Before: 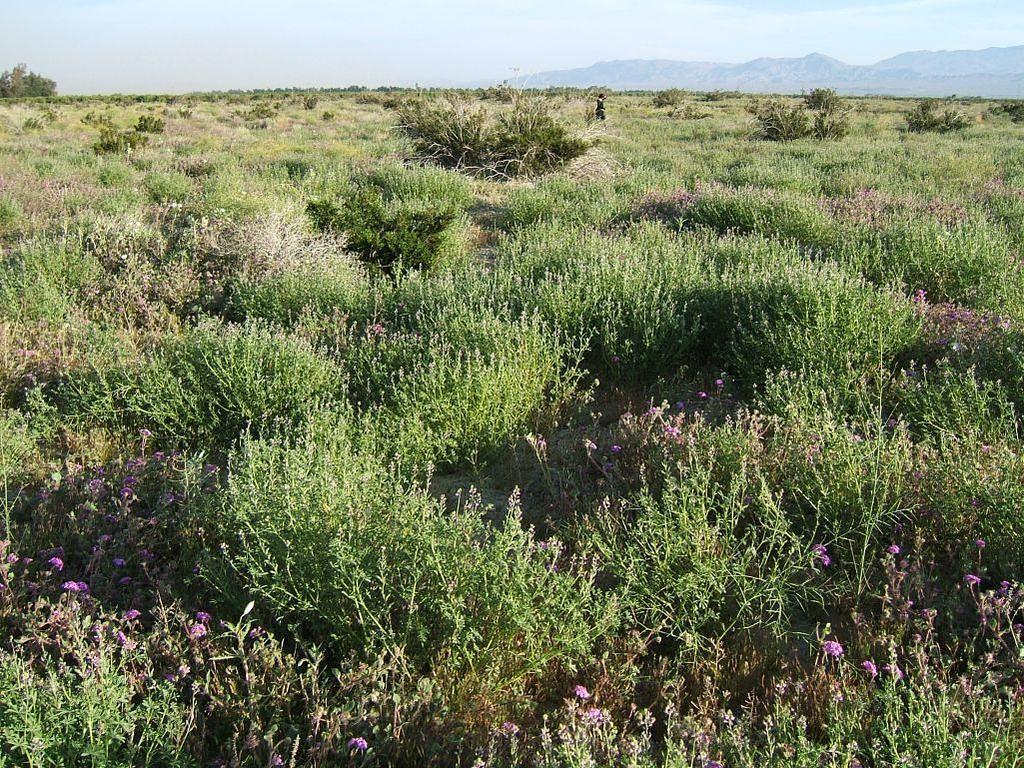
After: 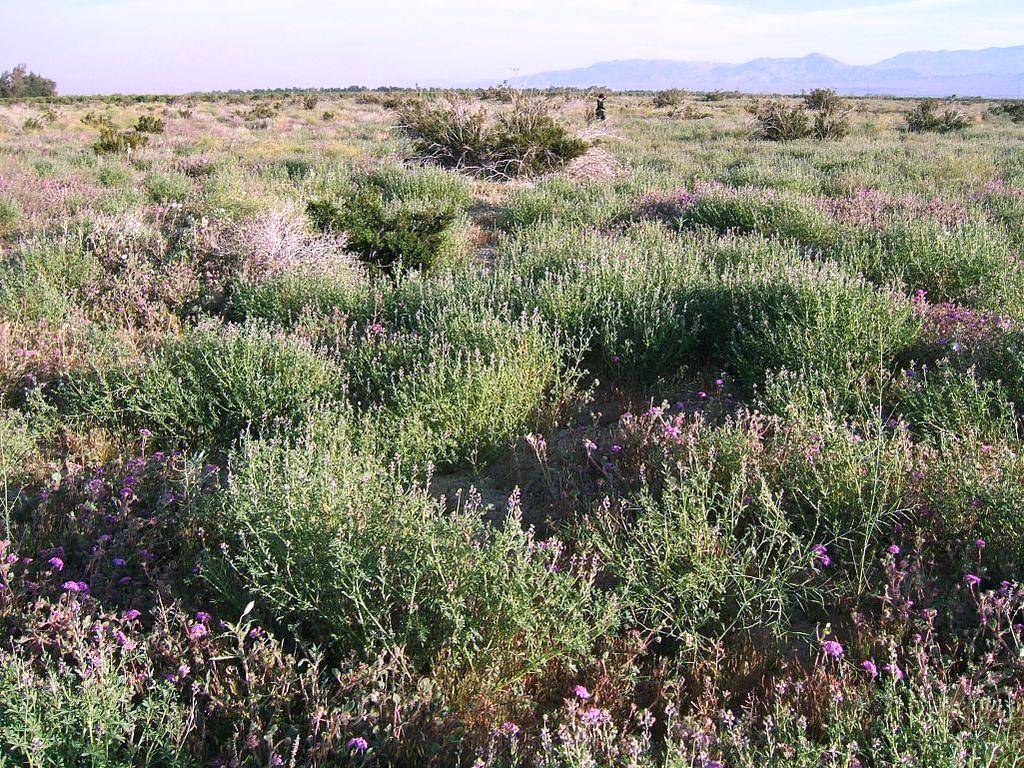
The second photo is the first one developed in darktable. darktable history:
color calibration: illuminant F (fluorescent), F source F9 (Cool White Deluxe 4150 K) – high CRI, x 0.374, y 0.373, temperature 4158.34 K
white balance: red 1.188, blue 1.11
